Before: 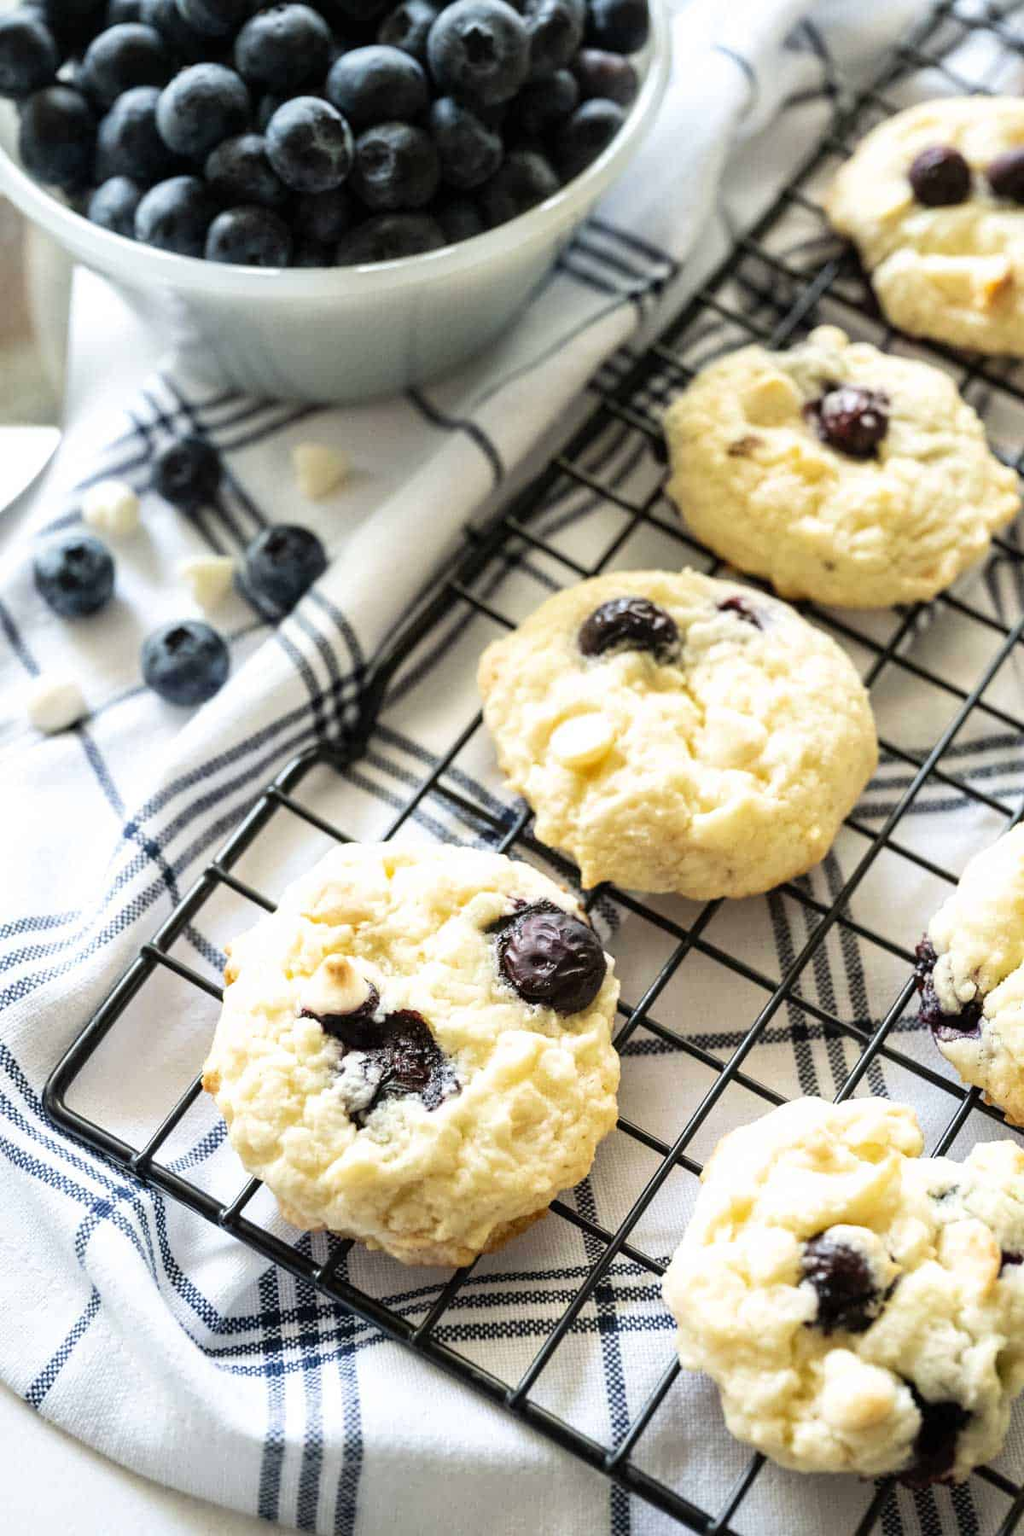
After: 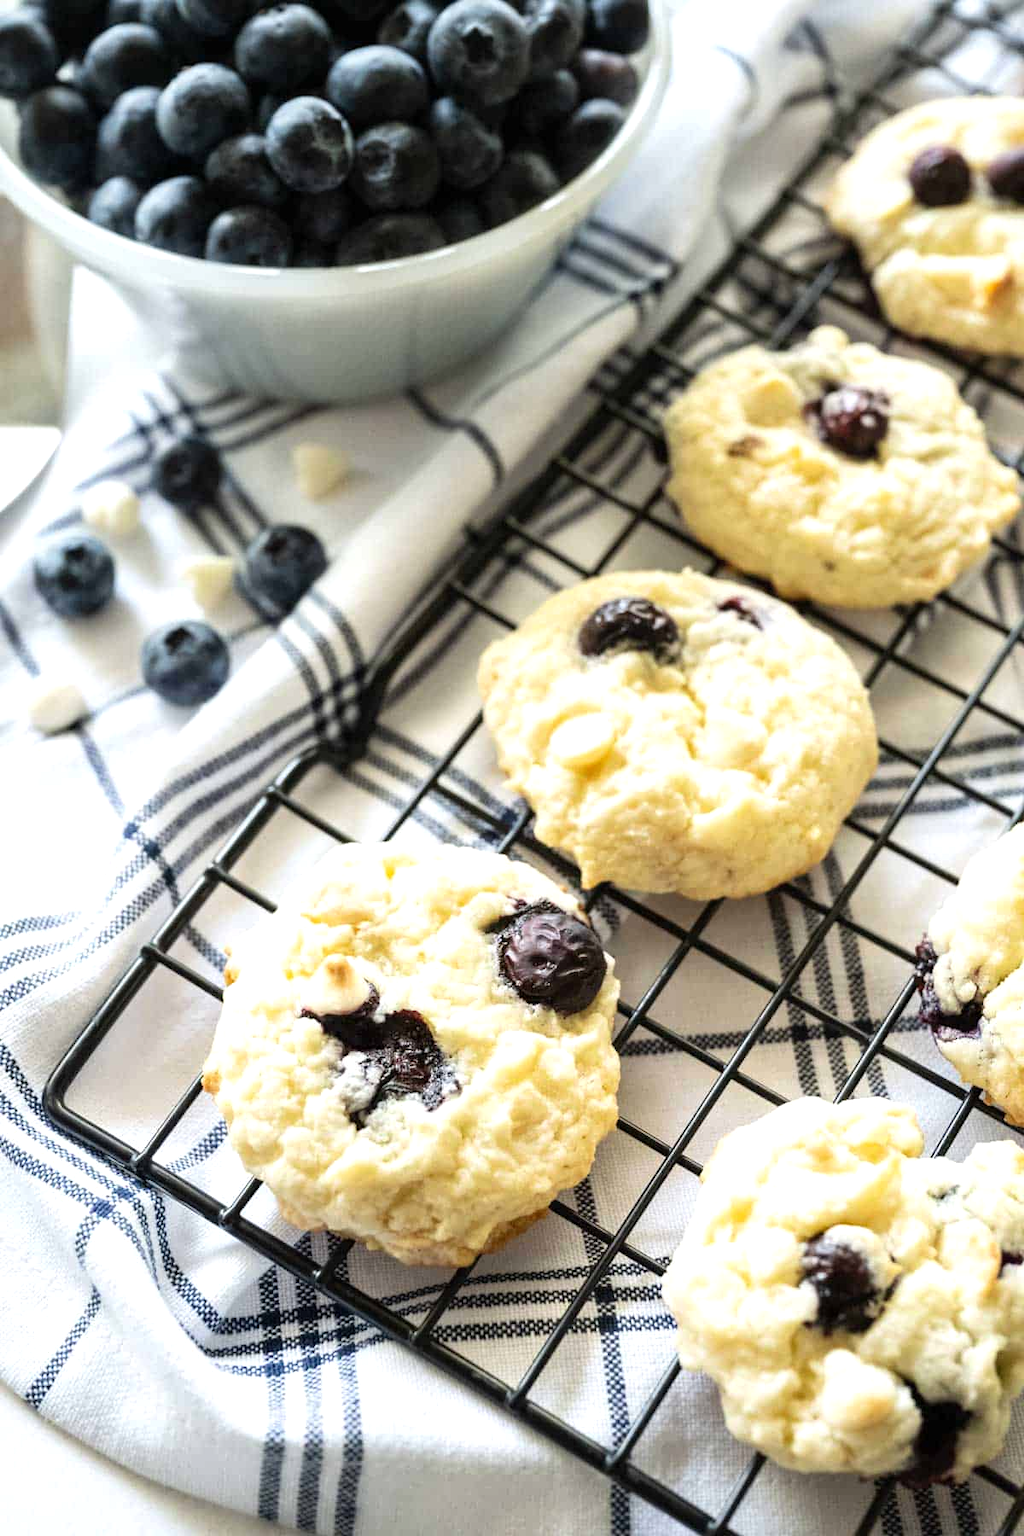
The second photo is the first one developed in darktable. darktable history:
exposure: exposure 0.168 EV, compensate exposure bias true, compensate highlight preservation false
